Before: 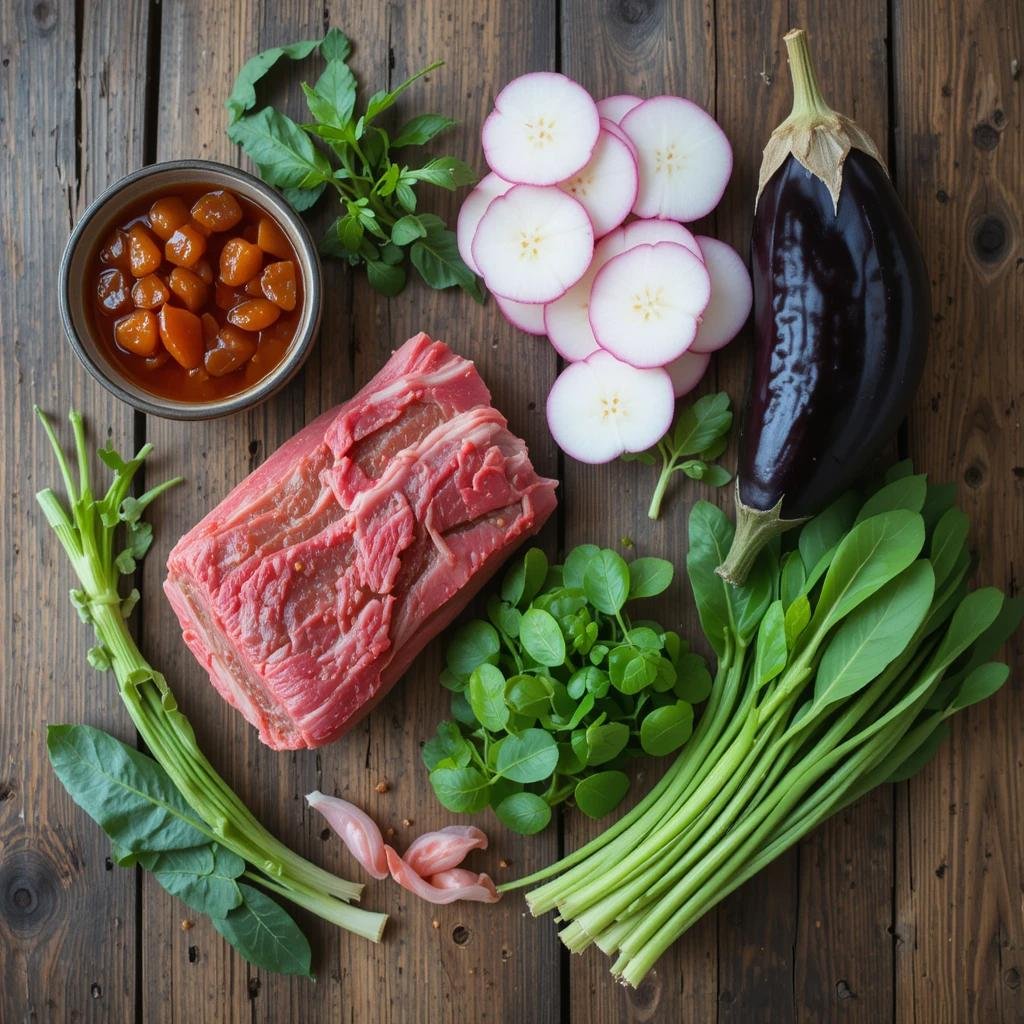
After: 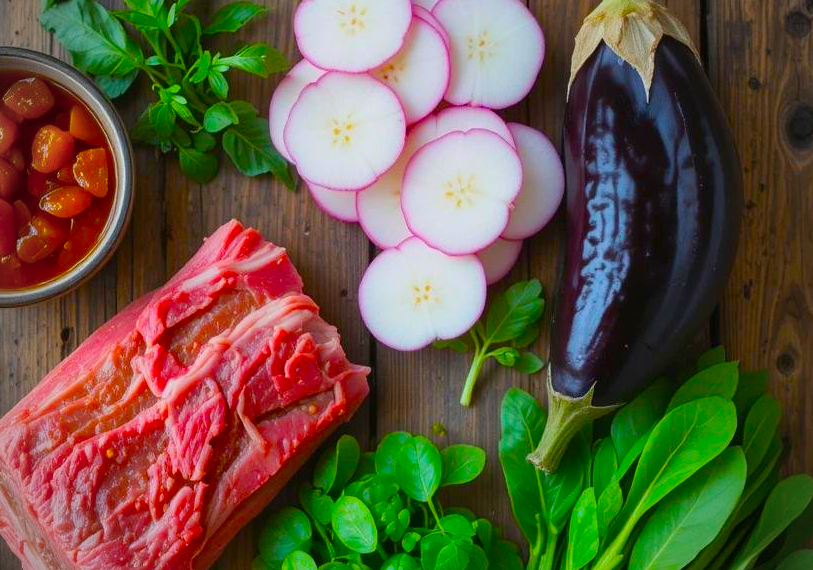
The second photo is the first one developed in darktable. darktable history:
color balance: input saturation 134.34%, contrast -10.04%, contrast fulcrum 19.67%, output saturation 133.51%
crop: left 18.38%, top 11.092%, right 2.134%, bottom 33.217%
vignetting: on, module defaults
shadows and highlights: shadows 37.27, highlights -28.18, soften with gaussian
